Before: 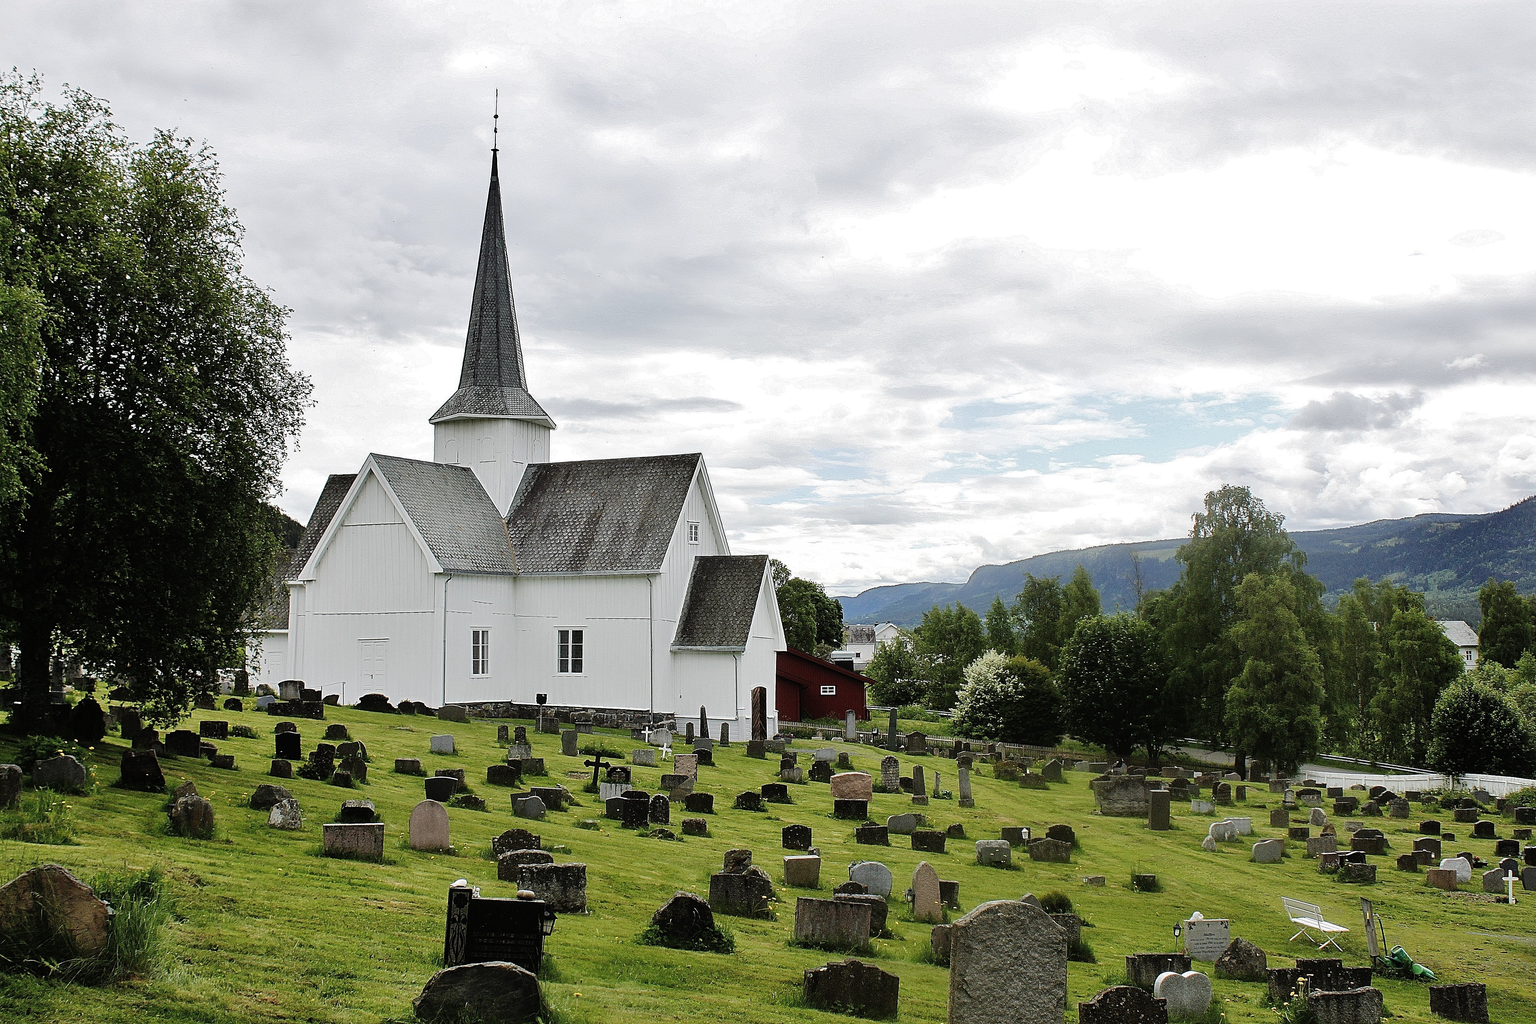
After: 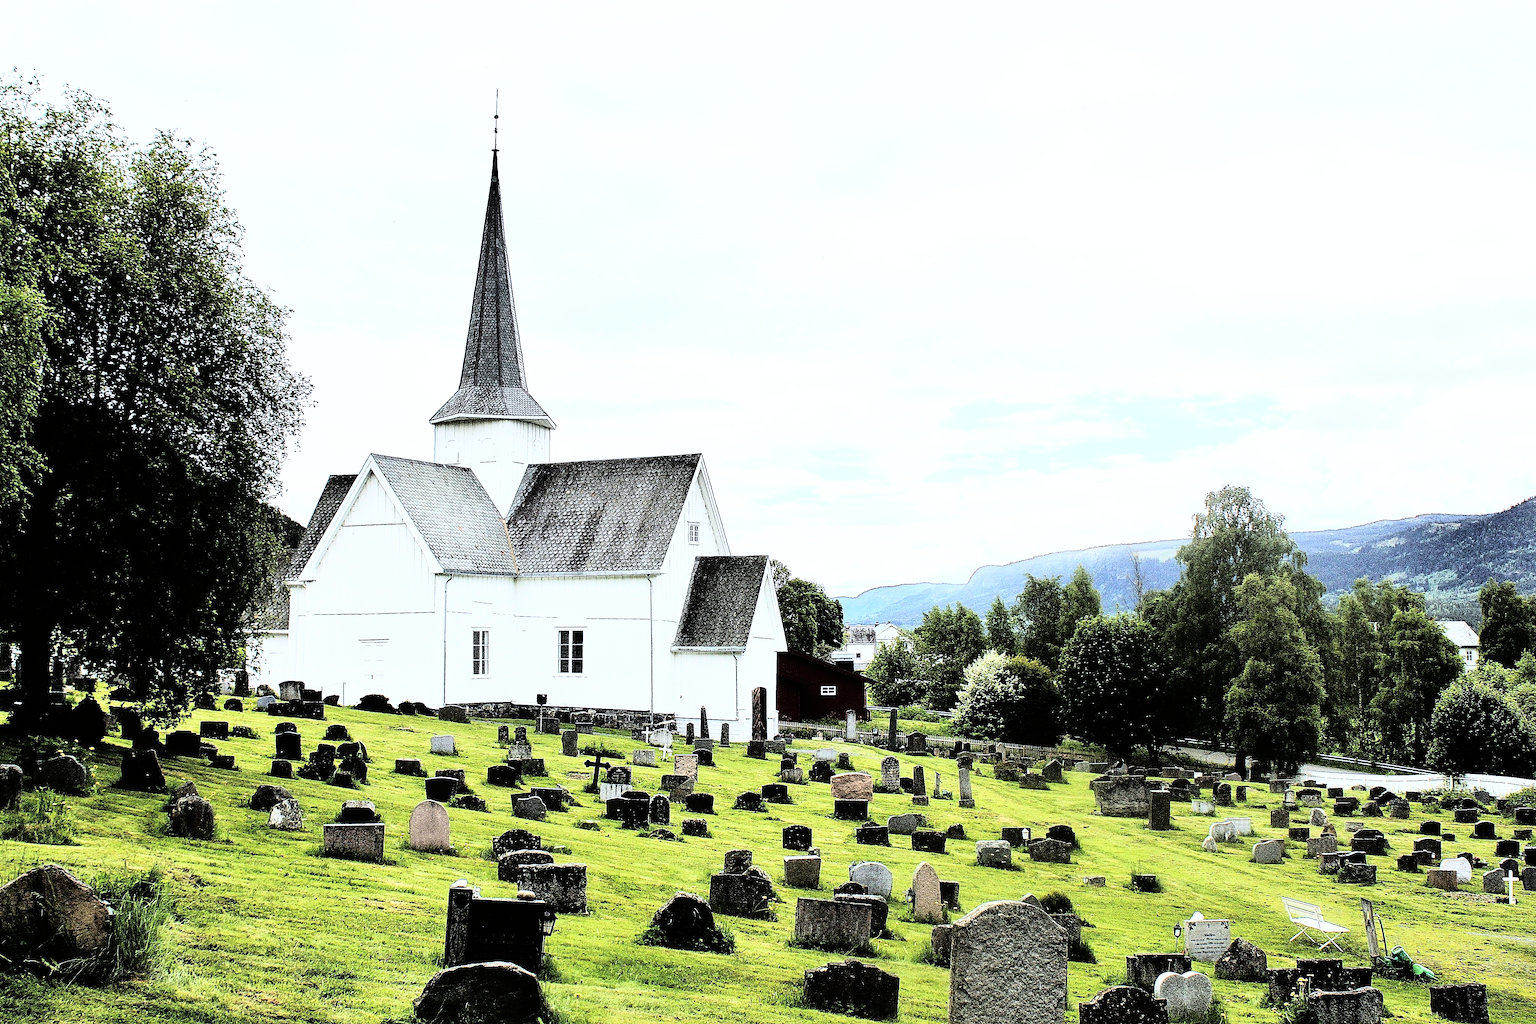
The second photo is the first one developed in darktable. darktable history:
rgb curve: curves: ch0 [(0, 0) (0.21, 0.15) (0.24, 0.21) (0.5, 0.75) (0.75, 0.96) (0.89, 0.99) (1, 1)]; ch1 [(0, 0.02) (0.21, 0.13) (0.25, 0.2) (0.5, 0.67) (0.75, 0.9) (0.89, 0.97) (1, 1)]; ch2 [(0, 0.02) (0.21, 0.13) (0.25, 0.2) (0.5, 0.67) (0.75, 0.9) (0.89, 0.97) (1, 1)], compensate middle gray true
white balance: red 0.974, blue 1.044
tone equalizer: -8 EV -0.75 EV, -7 EV -0.7 EV, -6 EV -0.6 EV, -5 EV -0.4 EV, -3 EV 0.4 EV, -2 EV 0.6 EV, -1 EV 0.7 EV, +0 EV 0.75 EV, edges refinement/feathering 500, mask exposure compensation -1.57 EV, preserve details no
